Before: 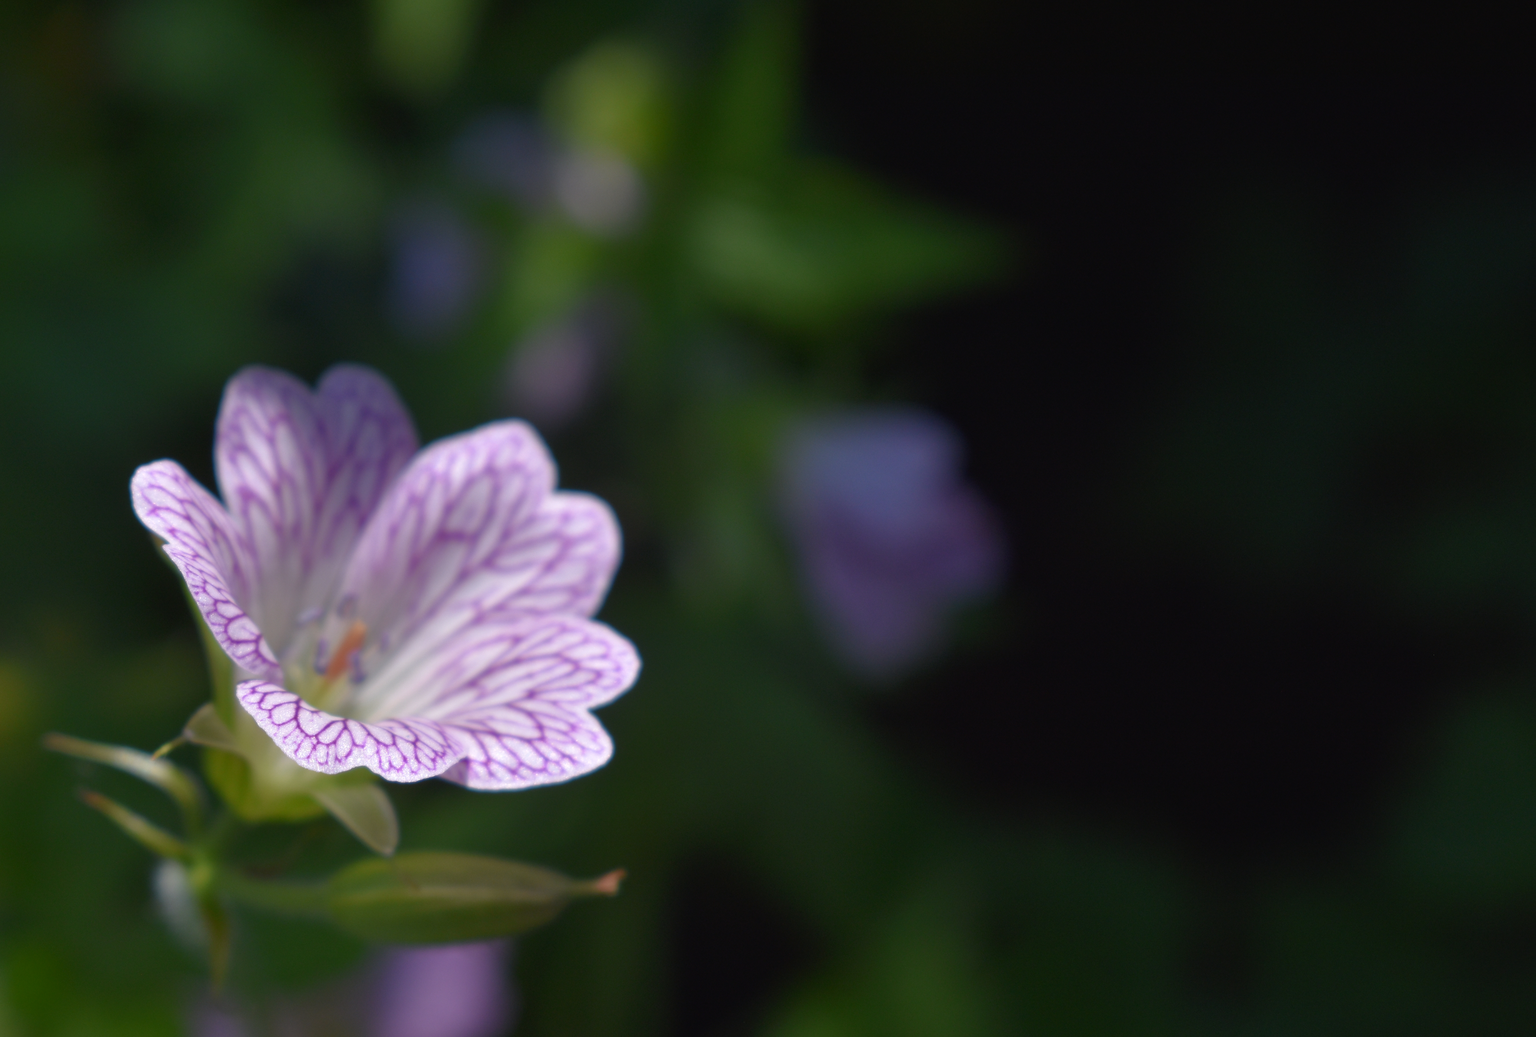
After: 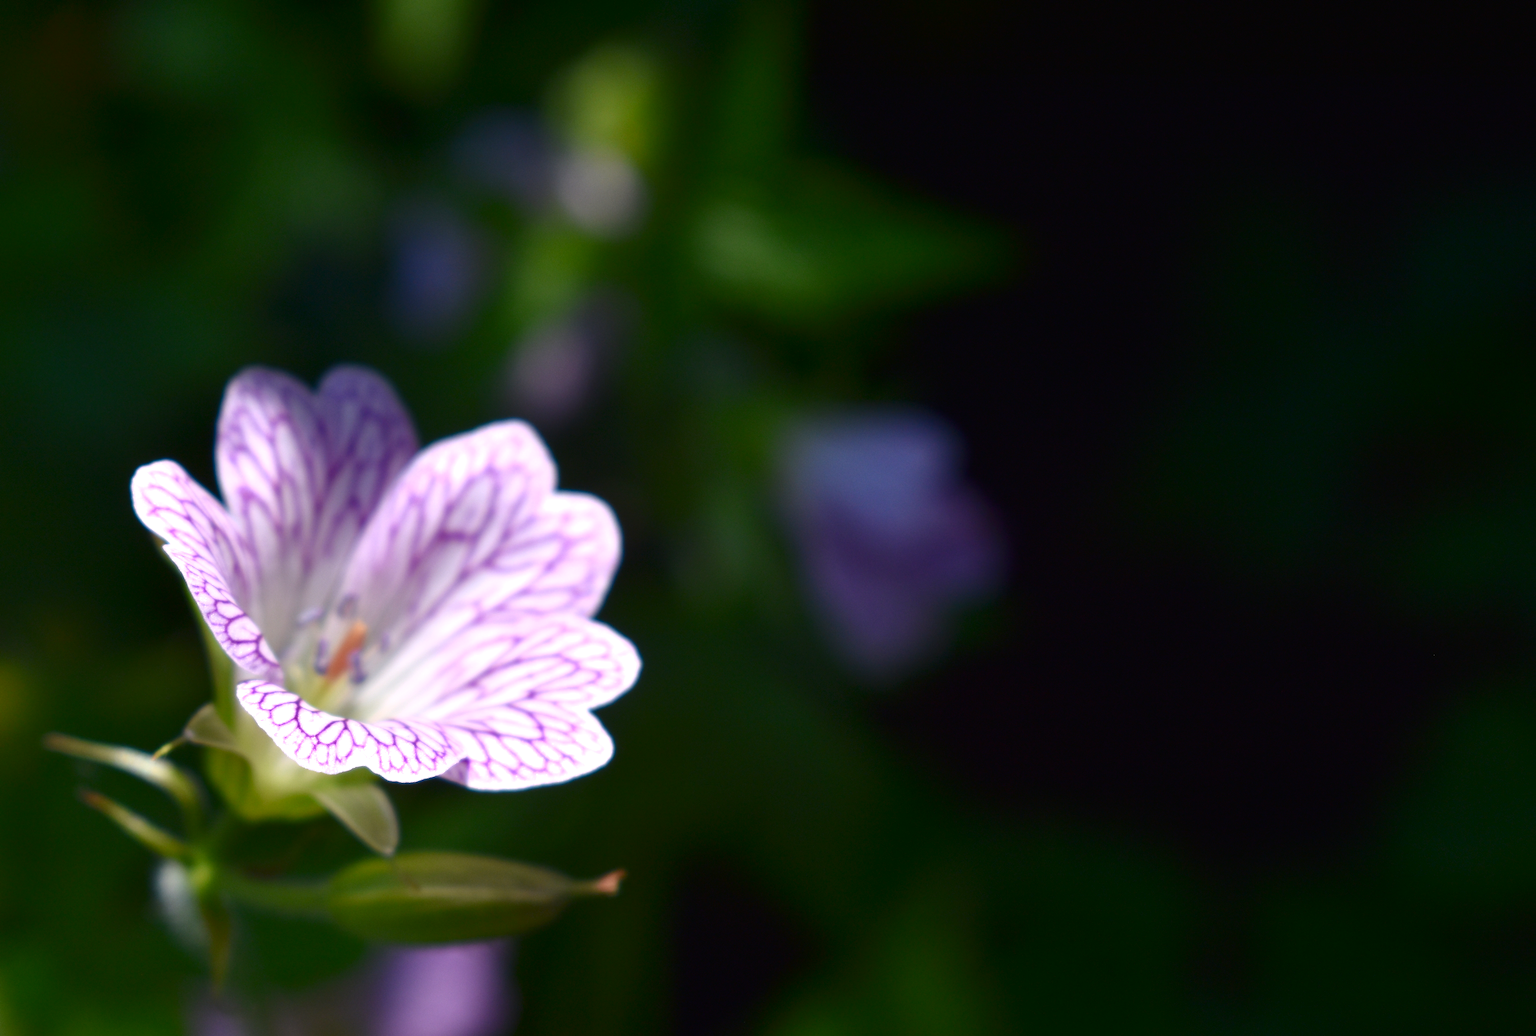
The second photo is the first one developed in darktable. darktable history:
contrast brightness saturation: contrast 0.204, brightness -0.101, saturation 0.097
exposure: black level correction 0, exposure 0.696 EV, compensate highlight preservation false
